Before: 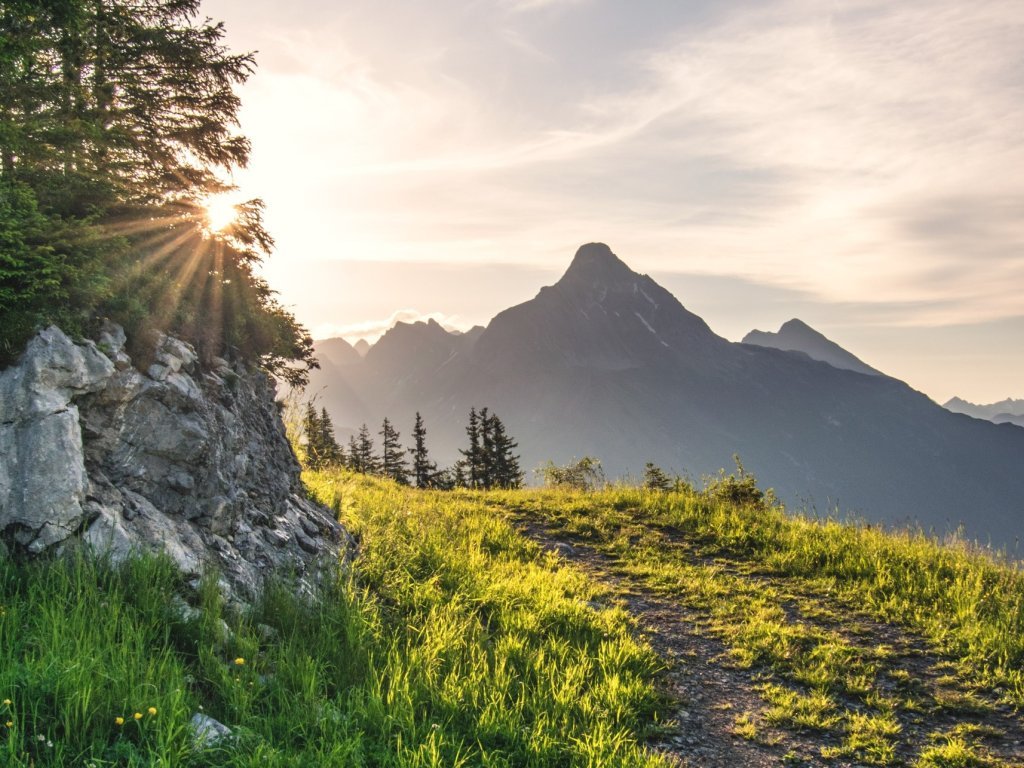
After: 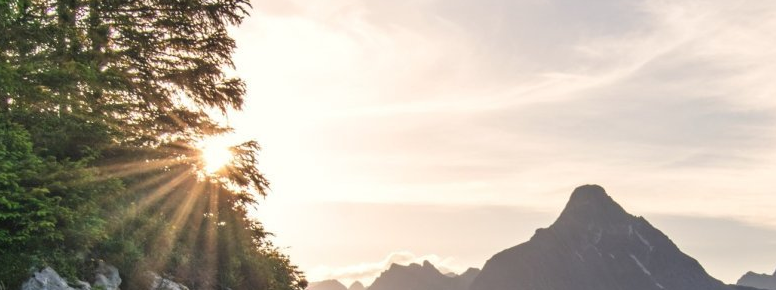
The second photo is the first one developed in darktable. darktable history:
crop: left 0.551%, top 7.63%, right 23.575%, bottom 54.483%
